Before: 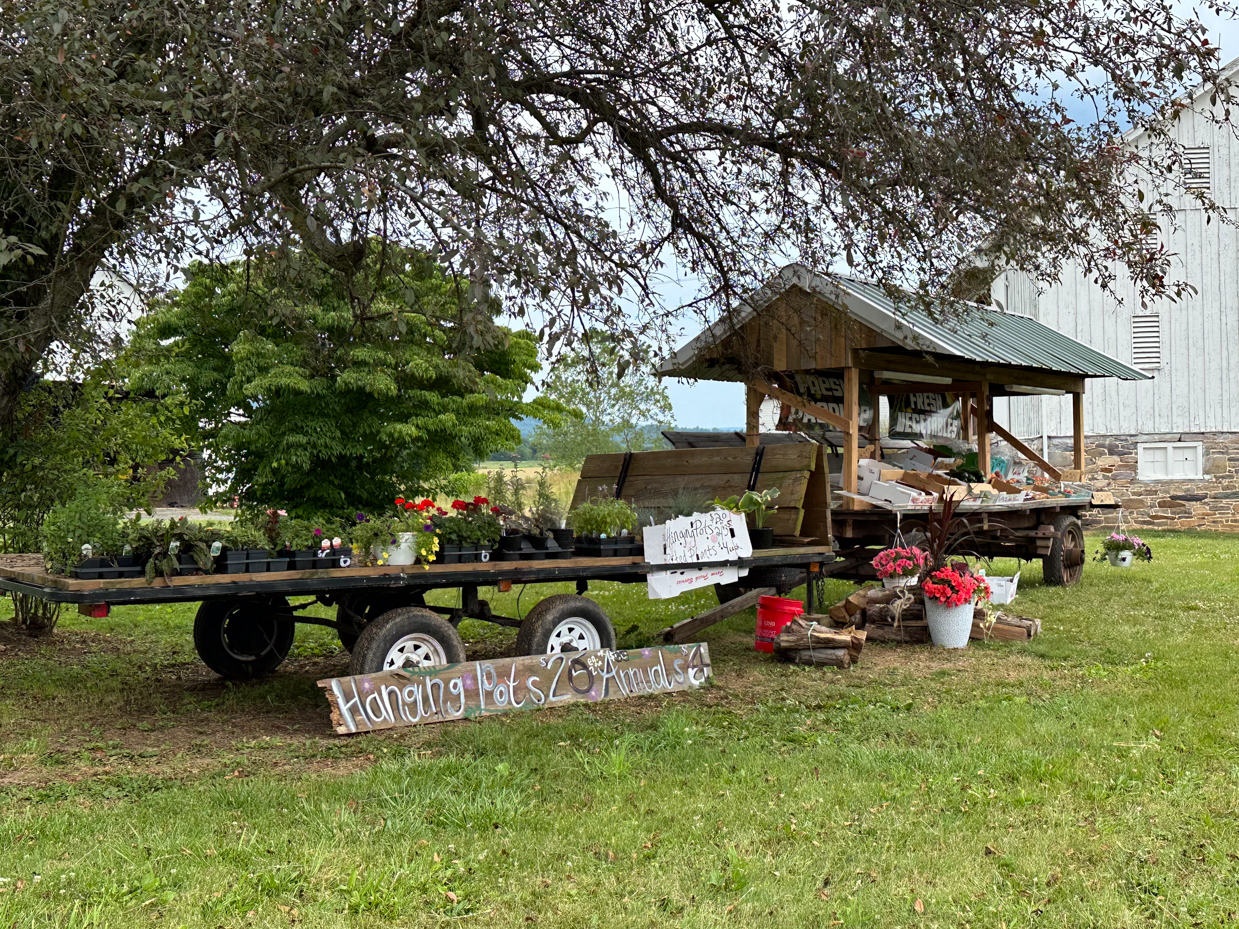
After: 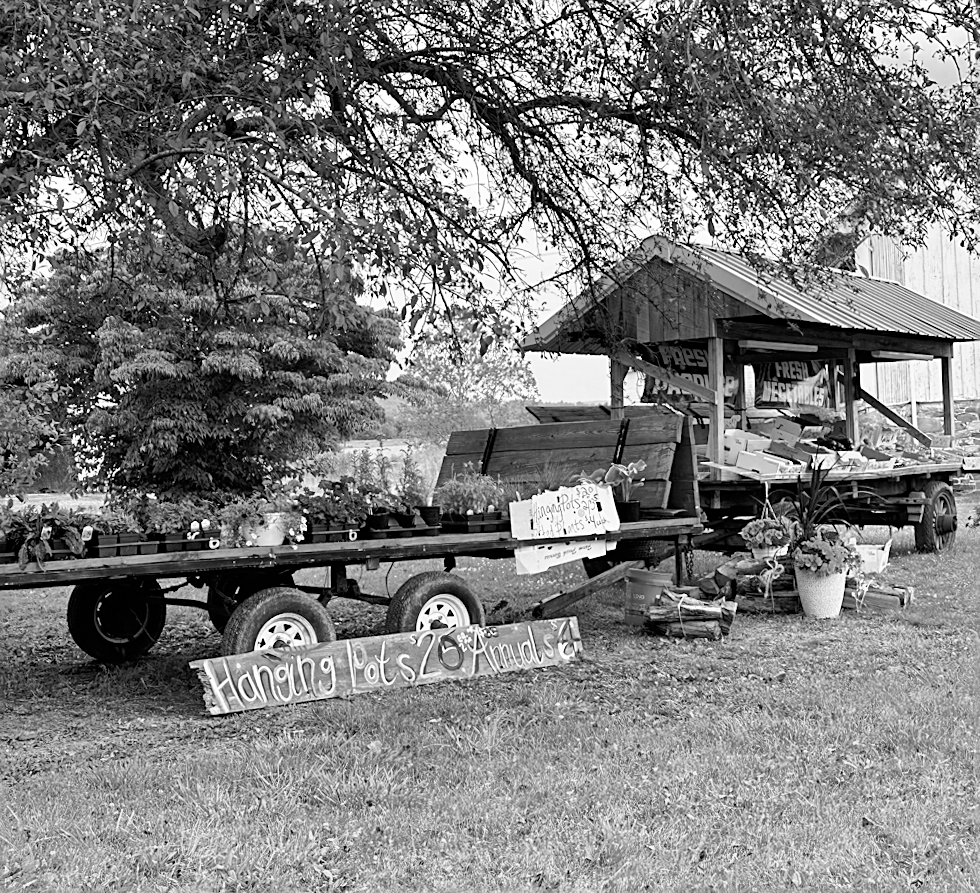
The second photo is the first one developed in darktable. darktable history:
shadows and highlights: shadows 40, highlights -60
crop and rotate: left 9.597%, right 10.195%
monochrome: on, module defaults
base curve: curves: ch0 [(0, 0) (0.005, 0.002) (0.193, 0.295) (0.399, 0.664) (0.75, 0.928) (1, 1)]
sharpen: on, module defaults
rotate and perspective: rotation -1.32°, lens shift (horizontal) -0.031, crop left 0.015, crop right 0.985, crop top 0.047, crop bottom 0.982
color balance rgb: perceptual saturation grading › global saturation 25%, perceptual brilliance grading › mid-tones 10%, perceptual brilliance grading › shadows 15%, global vibrance 20%
